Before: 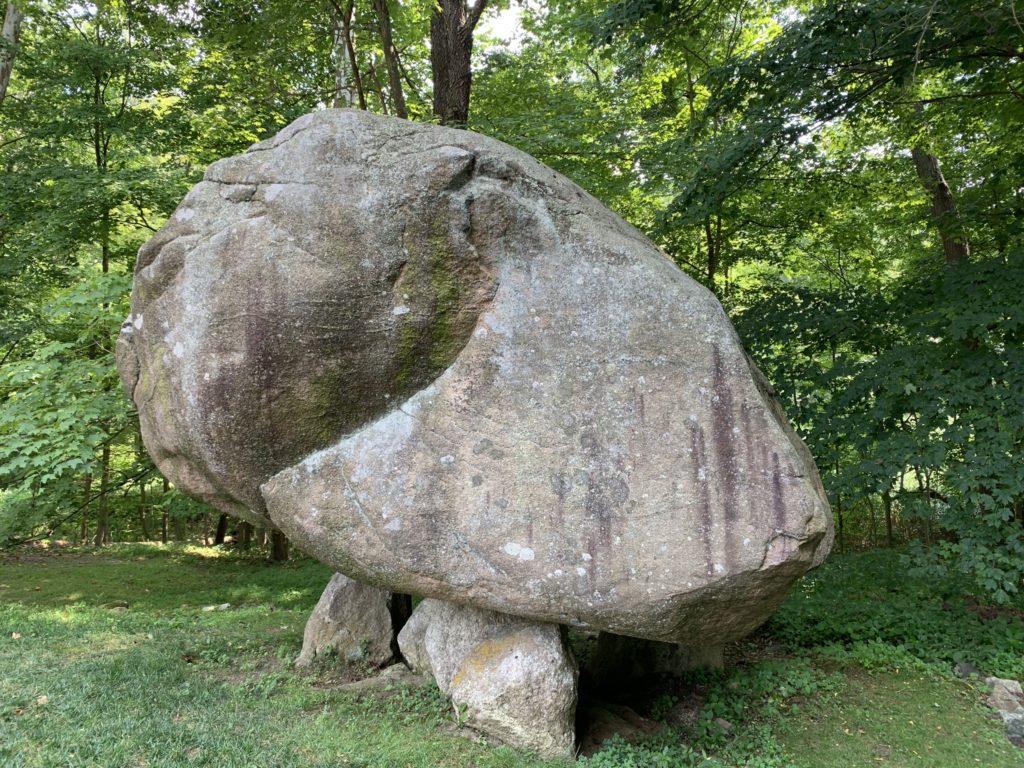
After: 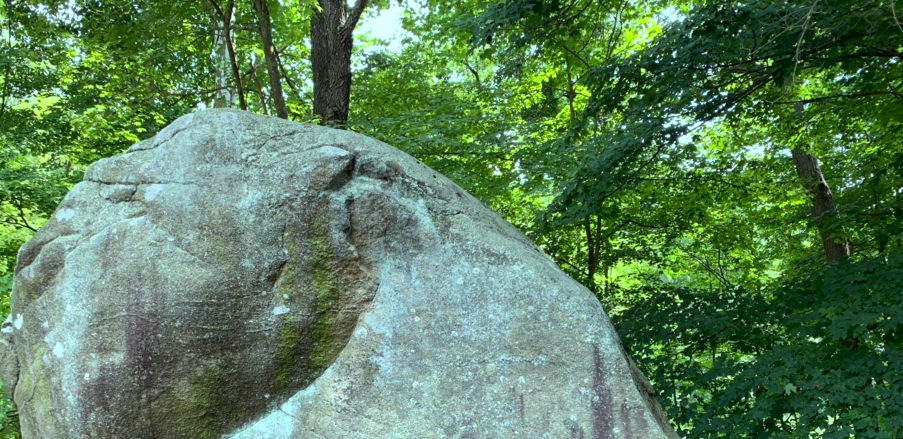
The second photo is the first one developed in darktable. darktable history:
exposure: black level correction 0.001, compensate highlight preservation false
color balance: mode lift, gamma, gain (sRGB), lift [0.997, 0.979, 1.021, 1.011], gamma [1, 1.084, 0.916, 0.998], gain [1, 0.87, 1.13, 1.101], contrast 4.55%, contrast fulcrum 38.24%, output saturation 104.09%
crop and rotate: left 11.812%, bottom 42.776%
